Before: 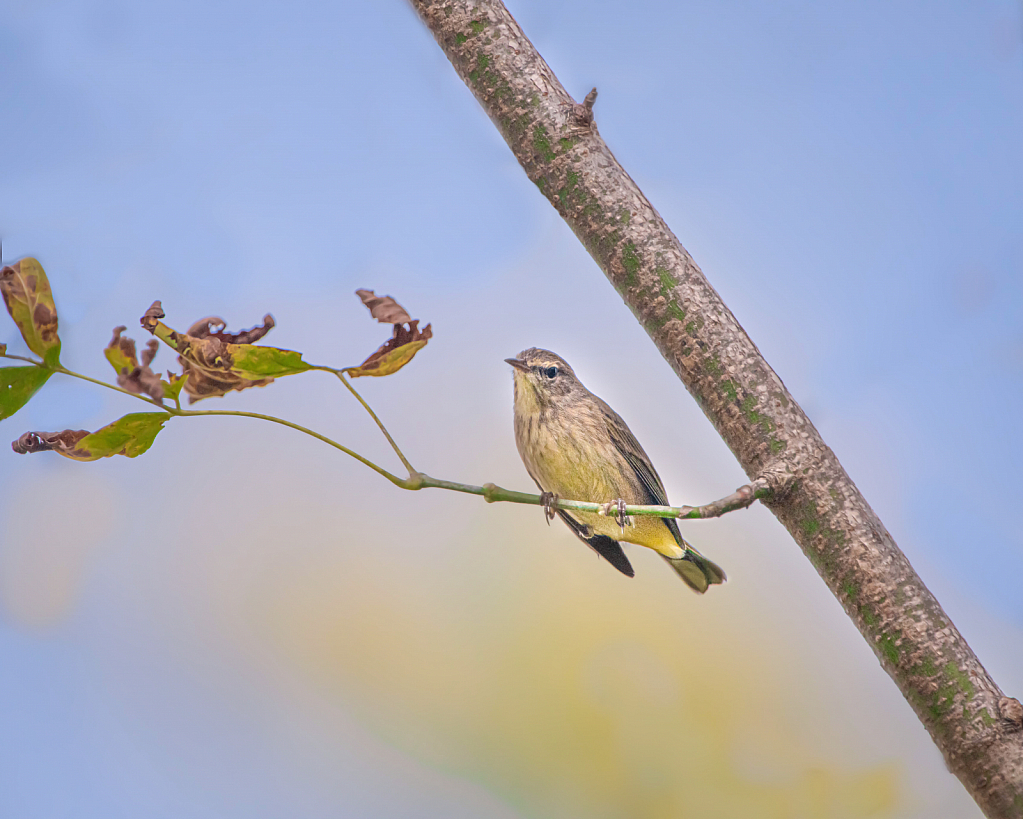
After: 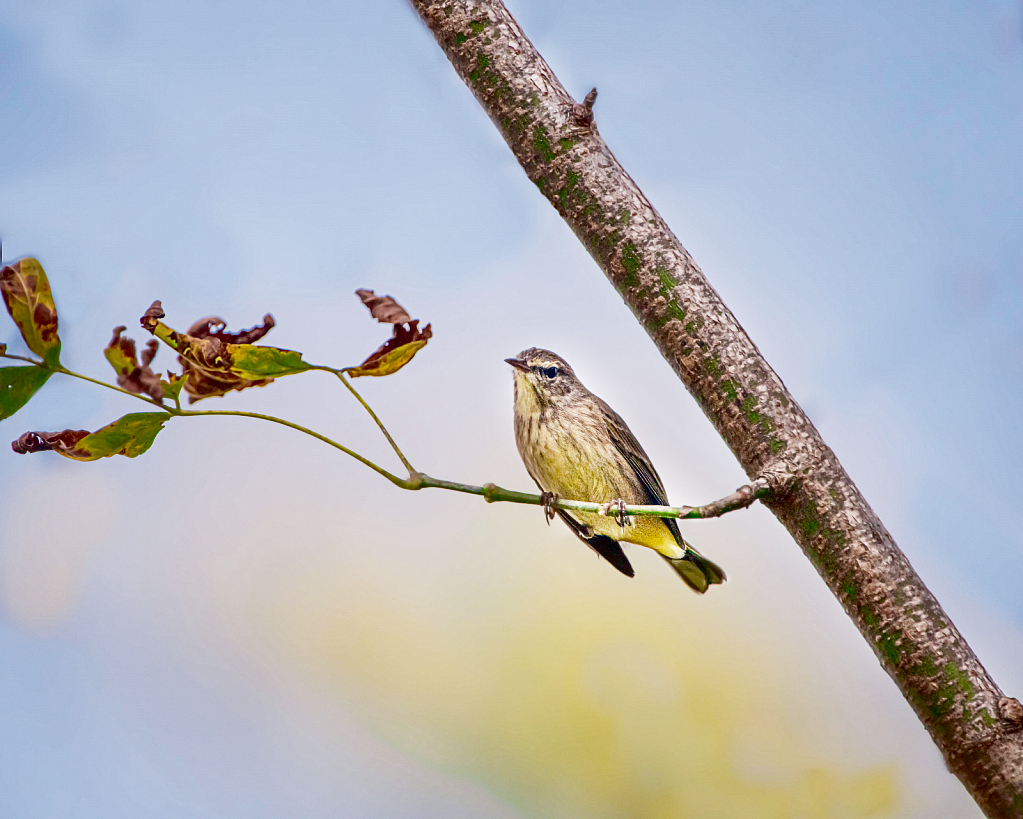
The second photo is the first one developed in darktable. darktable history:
contrast brightness saturation: contrast 0.087, brightness -0.606, saturation 0.167
base curve: curves: ch0 [(0, 0) (0.028, 0.03) (0.121, 0.232) (0.46, 0.748) (0.859, 0.968) (1, 1)], preserve colors none
